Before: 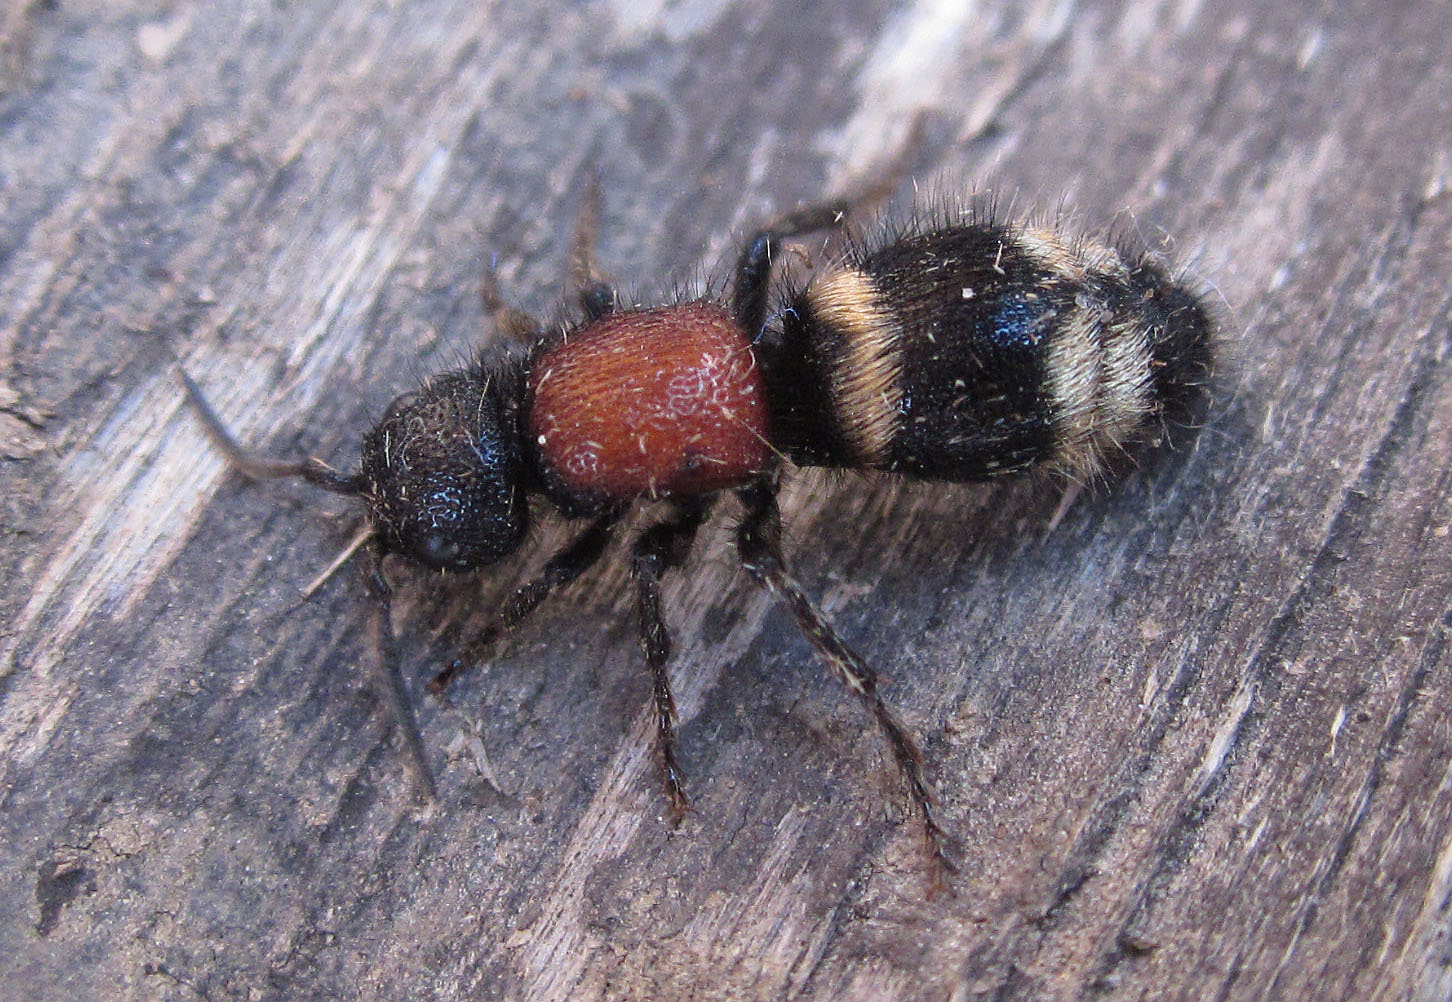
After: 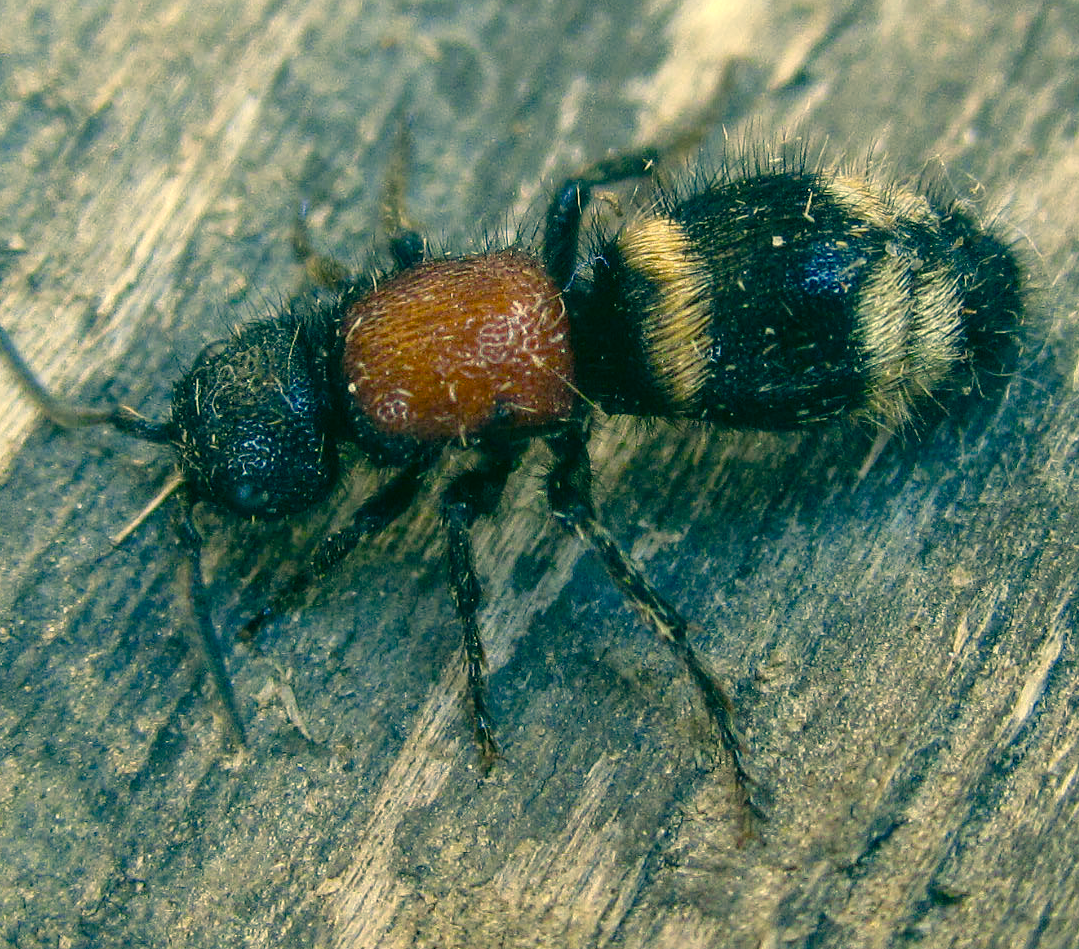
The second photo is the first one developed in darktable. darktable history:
crop and rotate: left 13.103%, top 5.287%, right 12.54%
local contrast: on, module defaults
contrast brightness saturation: saturation -0.065
color balance rgb: perceptual saturation grading › global saturation 19.524%, perceptual saturation grading › highlights -25.454%, perceptual saturation grading › shadows 49.502%, global vibrance 20%
color correction: highlights a* 2.12, highlights b* 34.04, shadows a* -36.36, shadows b* -5.98
